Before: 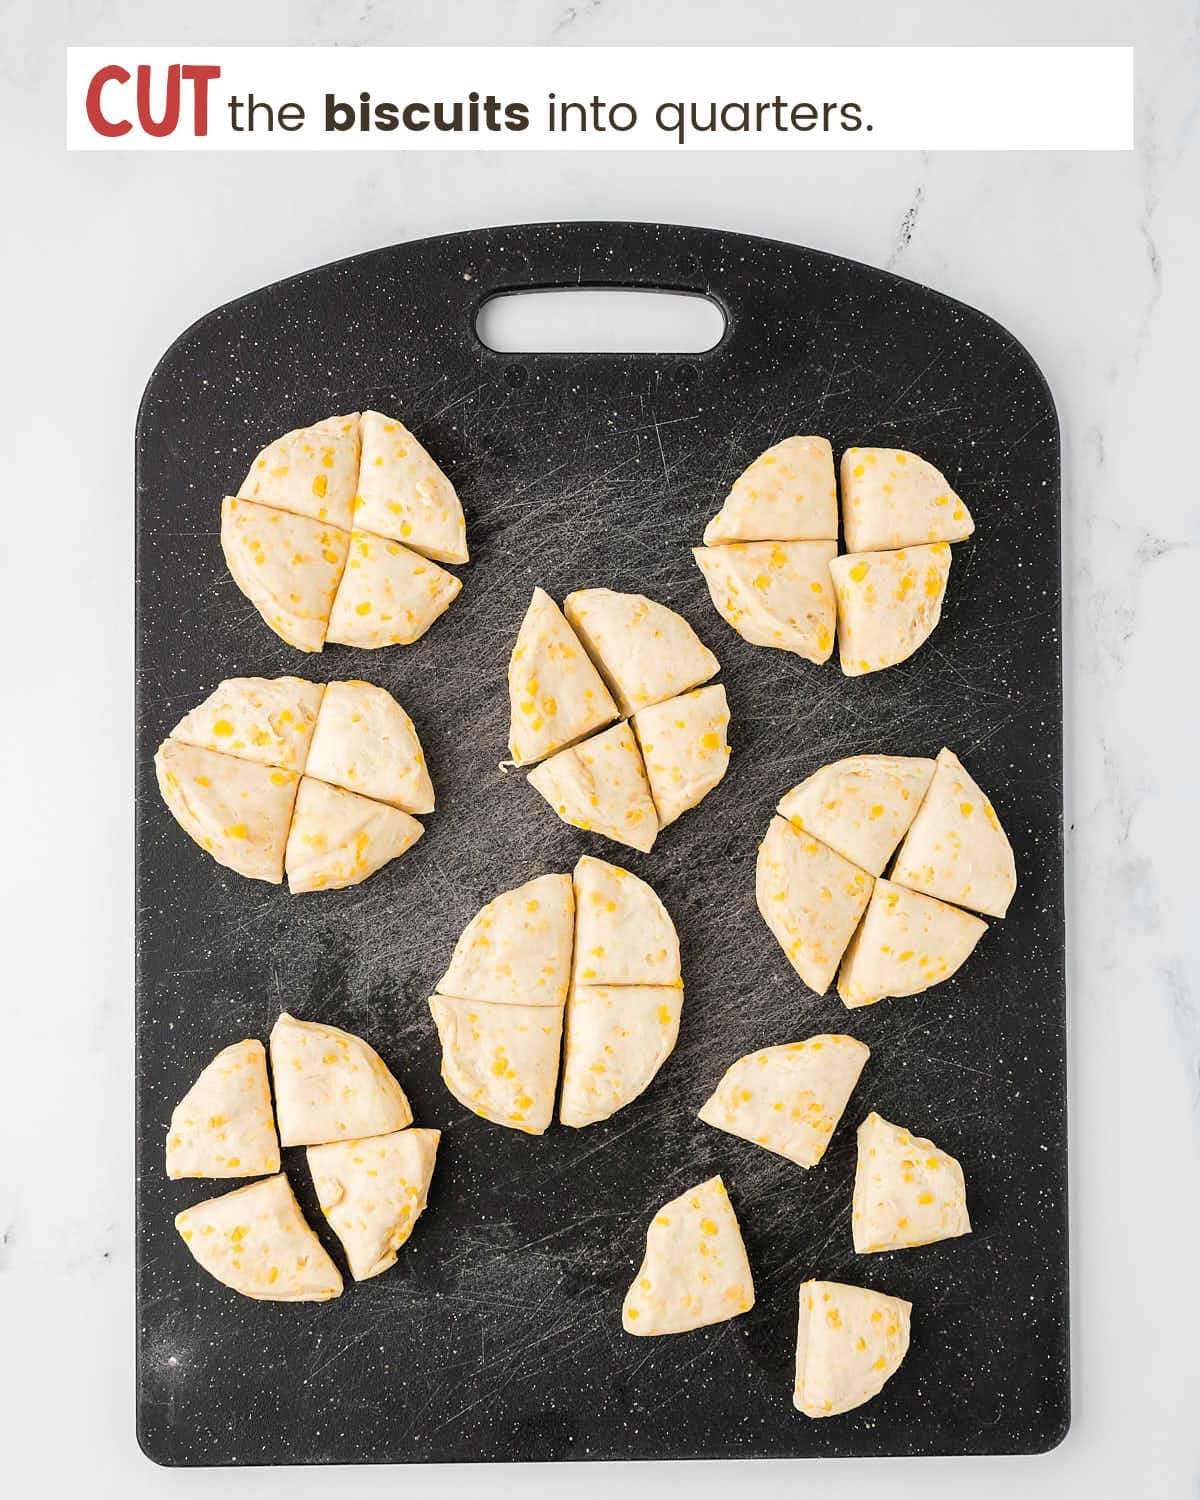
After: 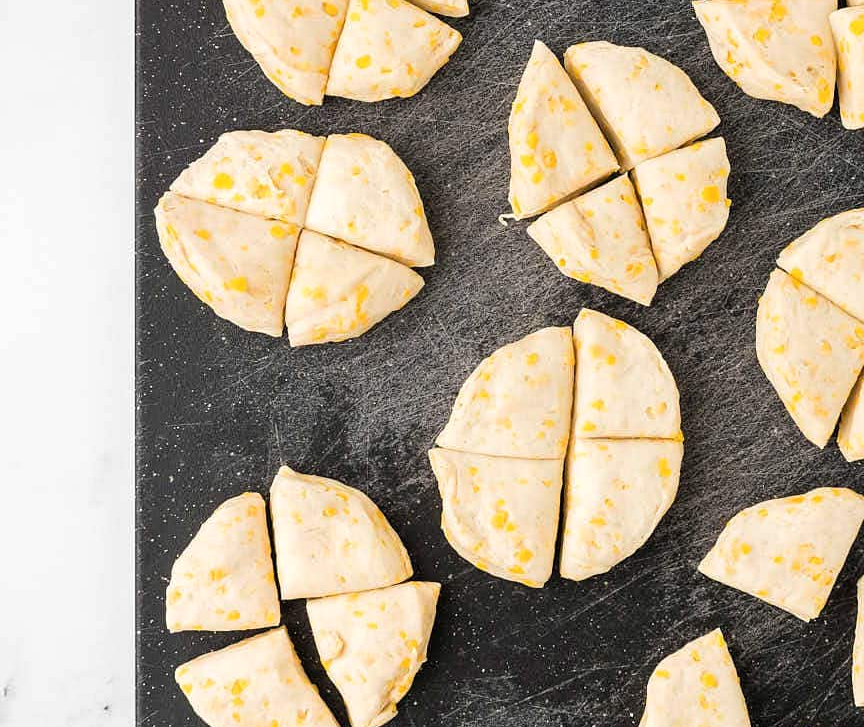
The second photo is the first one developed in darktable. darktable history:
crop: top 36.498%, right 27.964%, bottom 14.995%
shadows and highlights: shadows -10, white point adjustment 1.5, highlights 10
